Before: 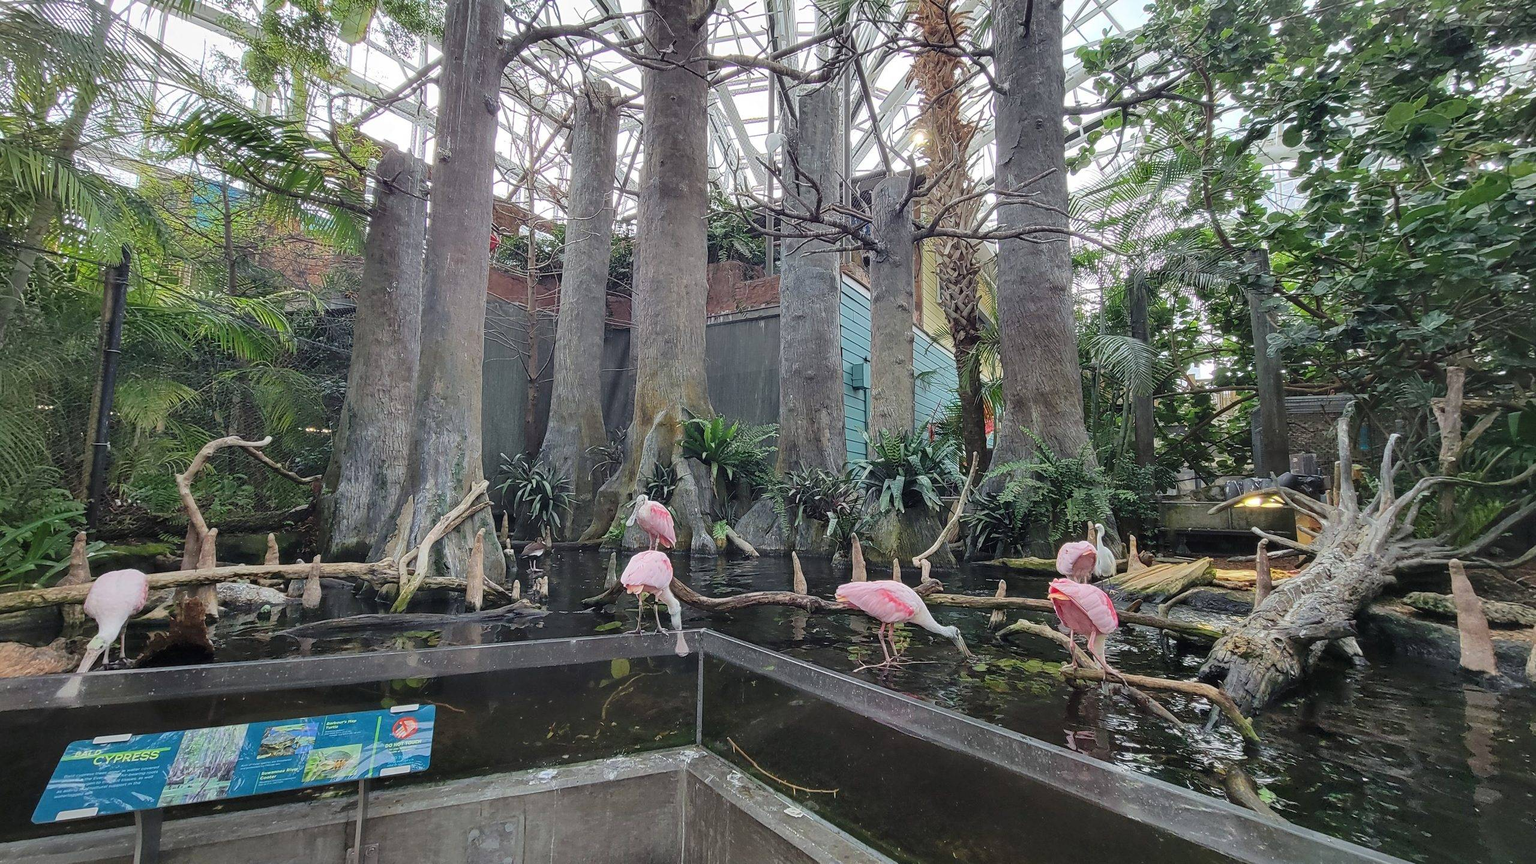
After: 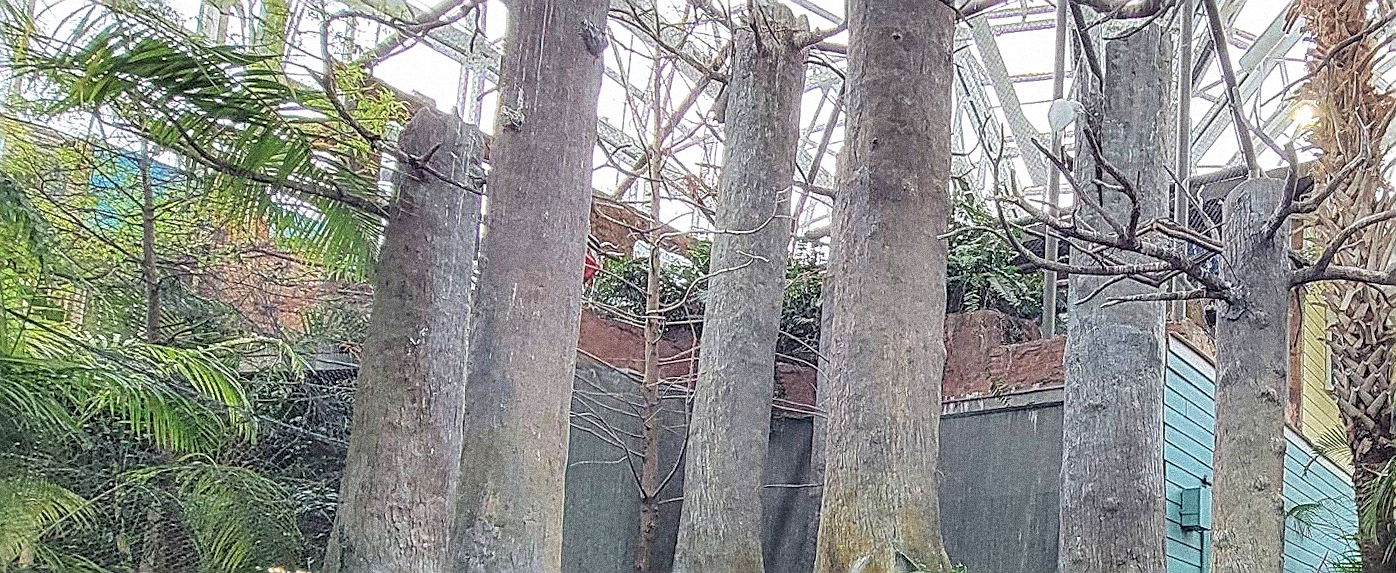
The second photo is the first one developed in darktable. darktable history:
contrast brightness saturation: brightness 0.15
rotate and perspective: rotation 1.72°, automatic cropping off
grain: coarseness 14.49 ISO, strength 48.04%, mid-tones bias 35%
local contrast: detail 130%
crop: left 10.121%, top 10.631%, right 36.218%, bottom 51.526%
velvia: strength 15%
sharpen: amount 1
